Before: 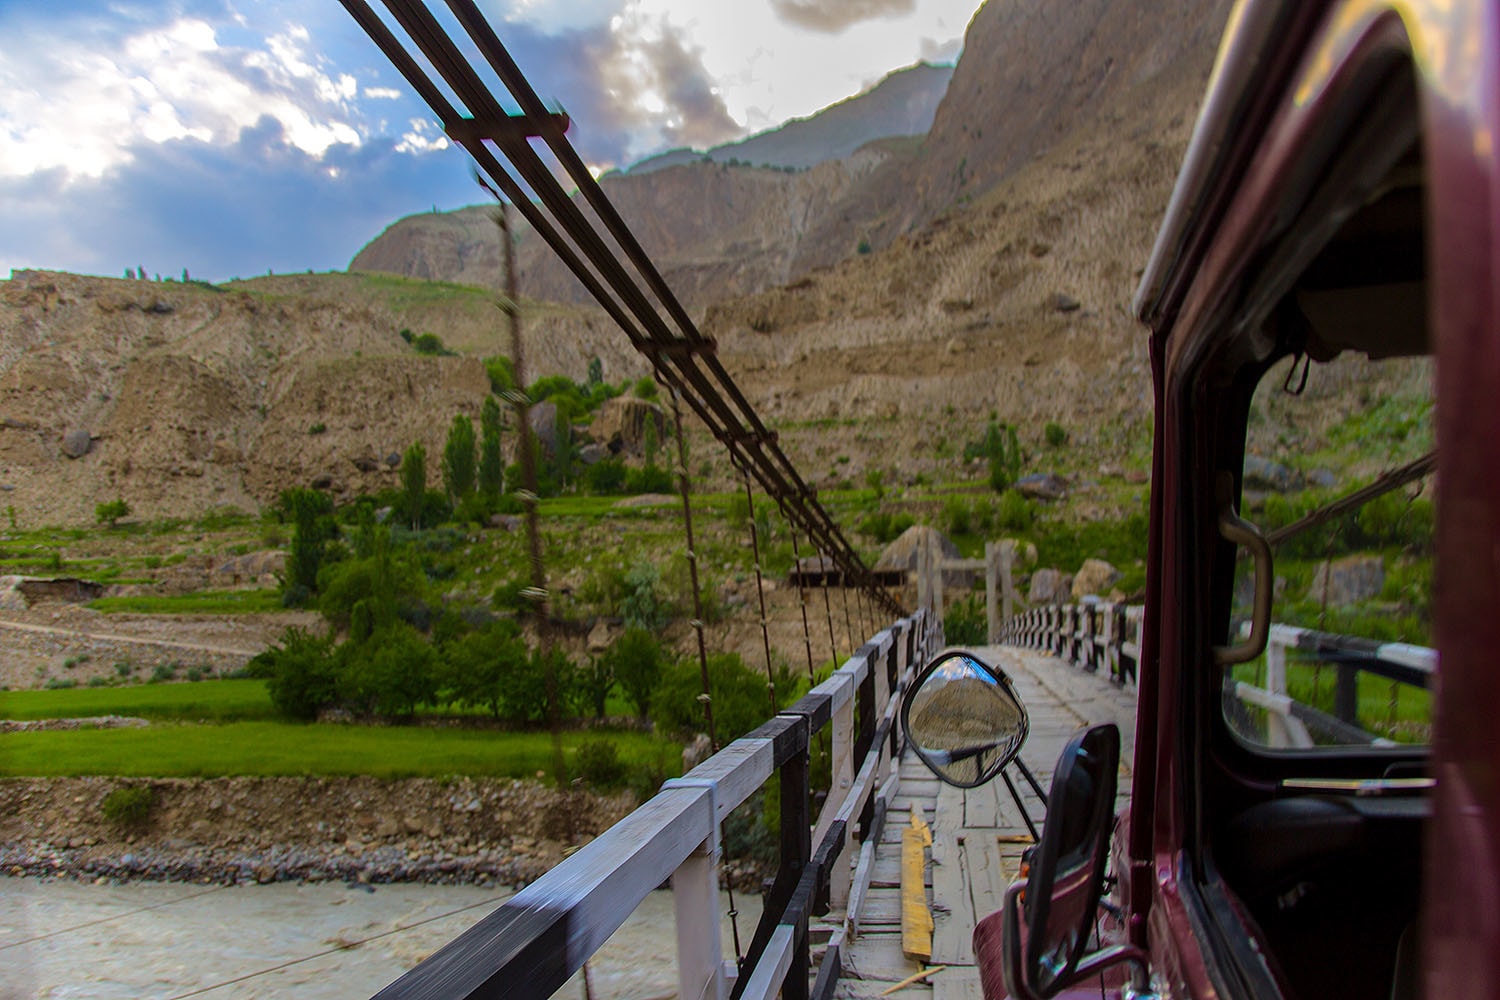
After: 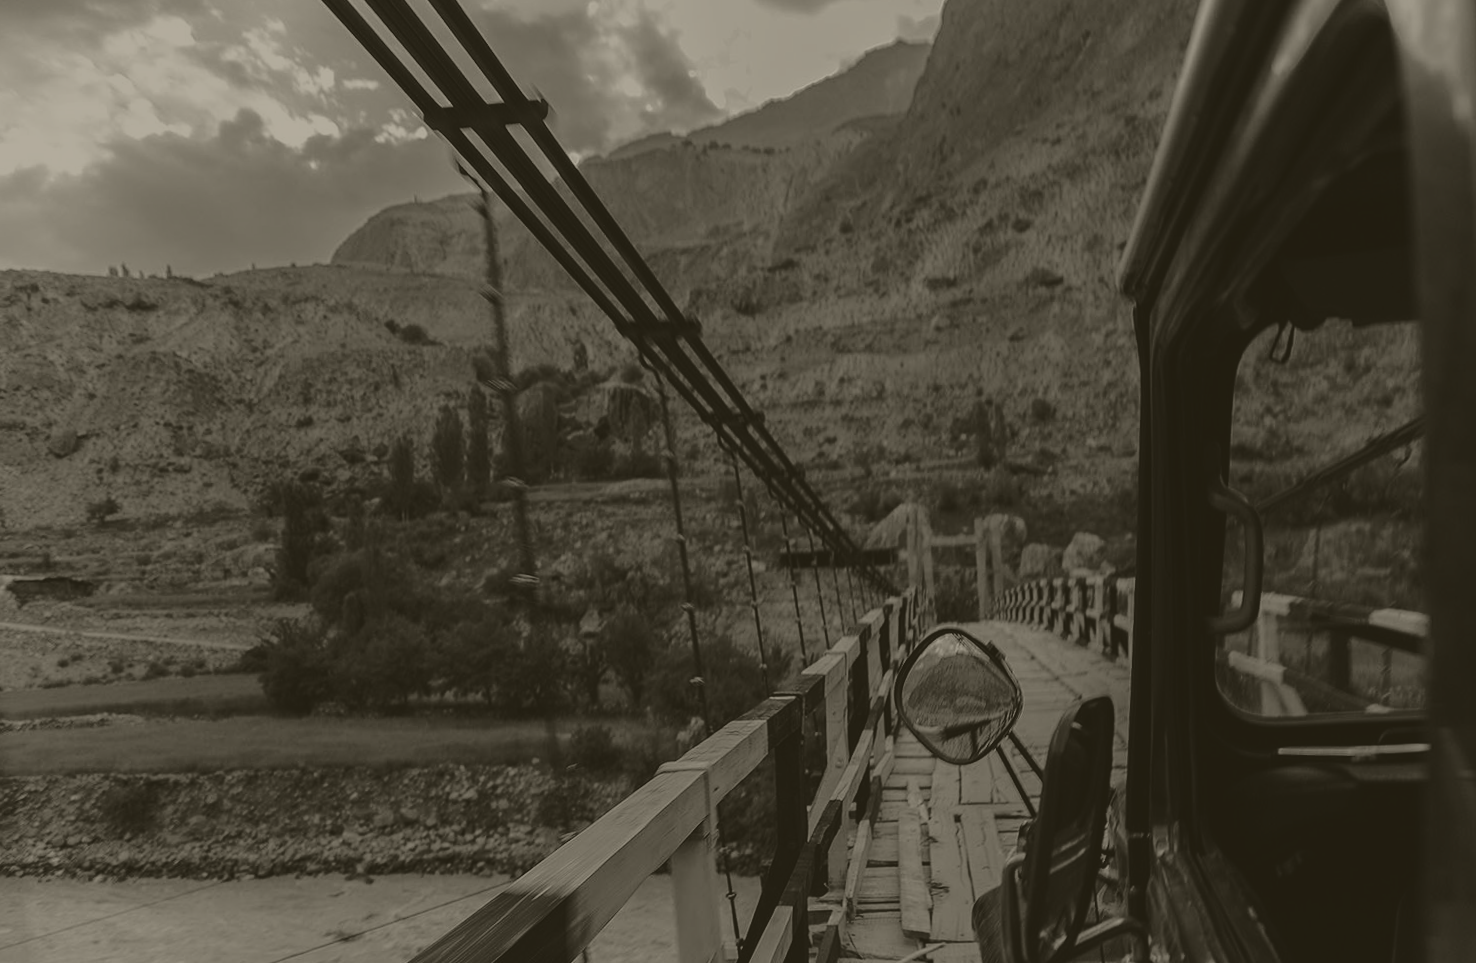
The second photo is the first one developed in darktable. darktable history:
velvia: on, module defaults
base curve: curves: ch0 [(0, 0) (0.073, 0.04) (0.157, 0.139) (0.492, 0.492) (0.758, 0.758) (1, 1)], preserve colors none
rotate and perspective: rotation -1.42°, crop left 0.016, crop right 0.984, crop top 0.035, crop bottom 0.965
colorize: hue 41.44°, saturation 22%, source mix 60%, lightness 10.61%
